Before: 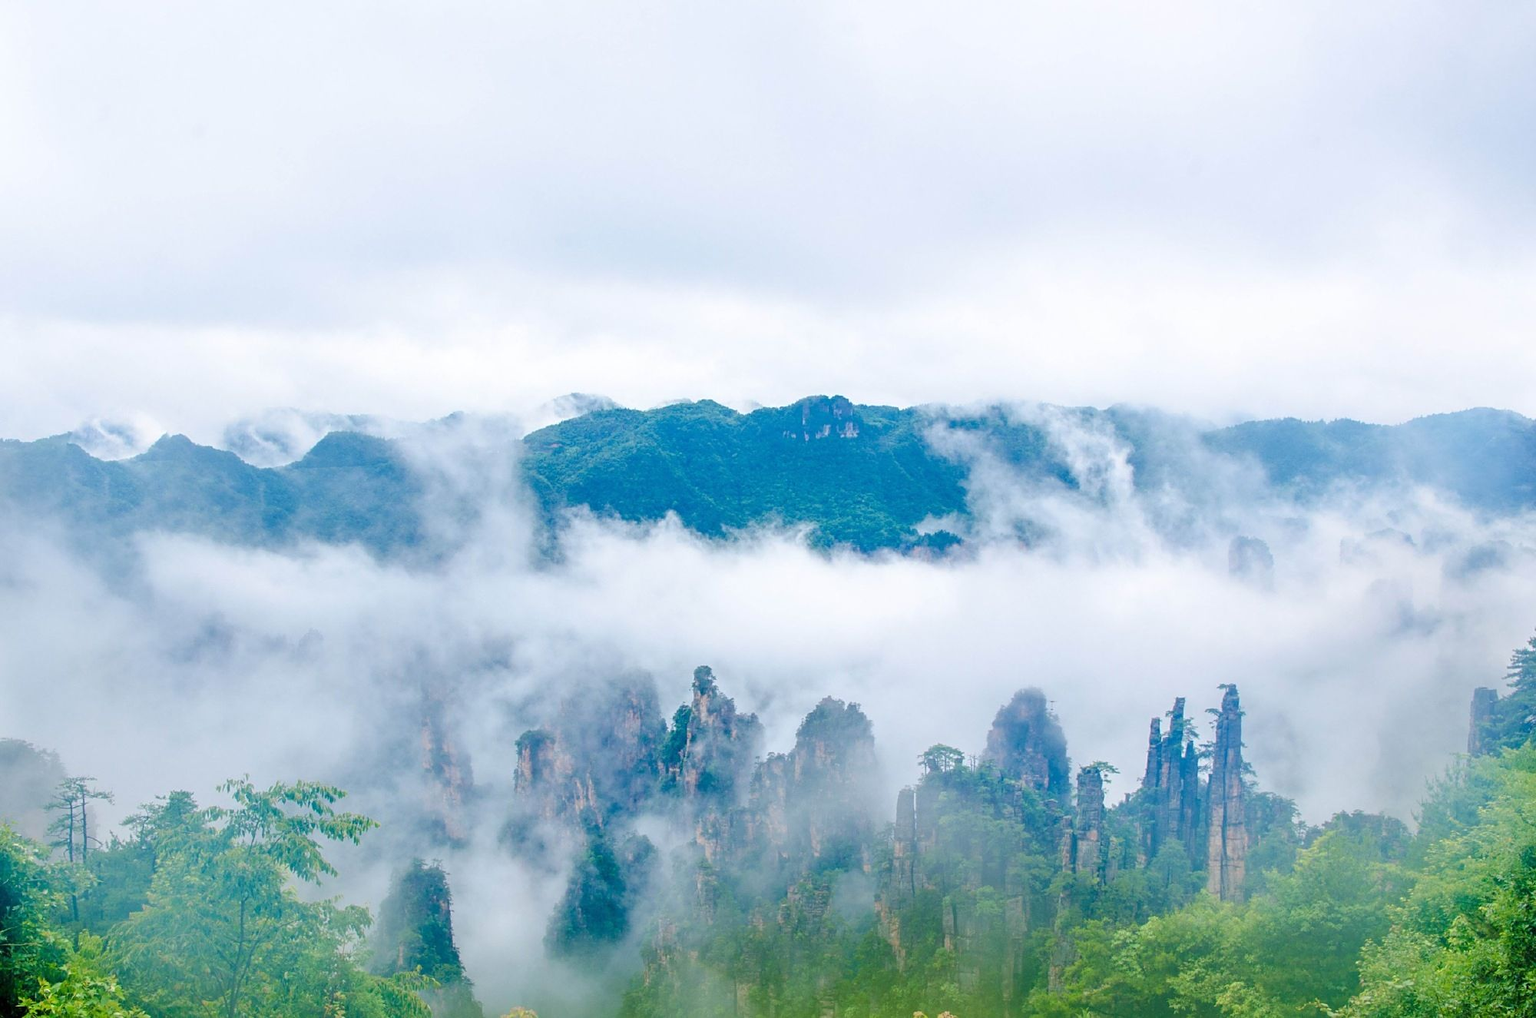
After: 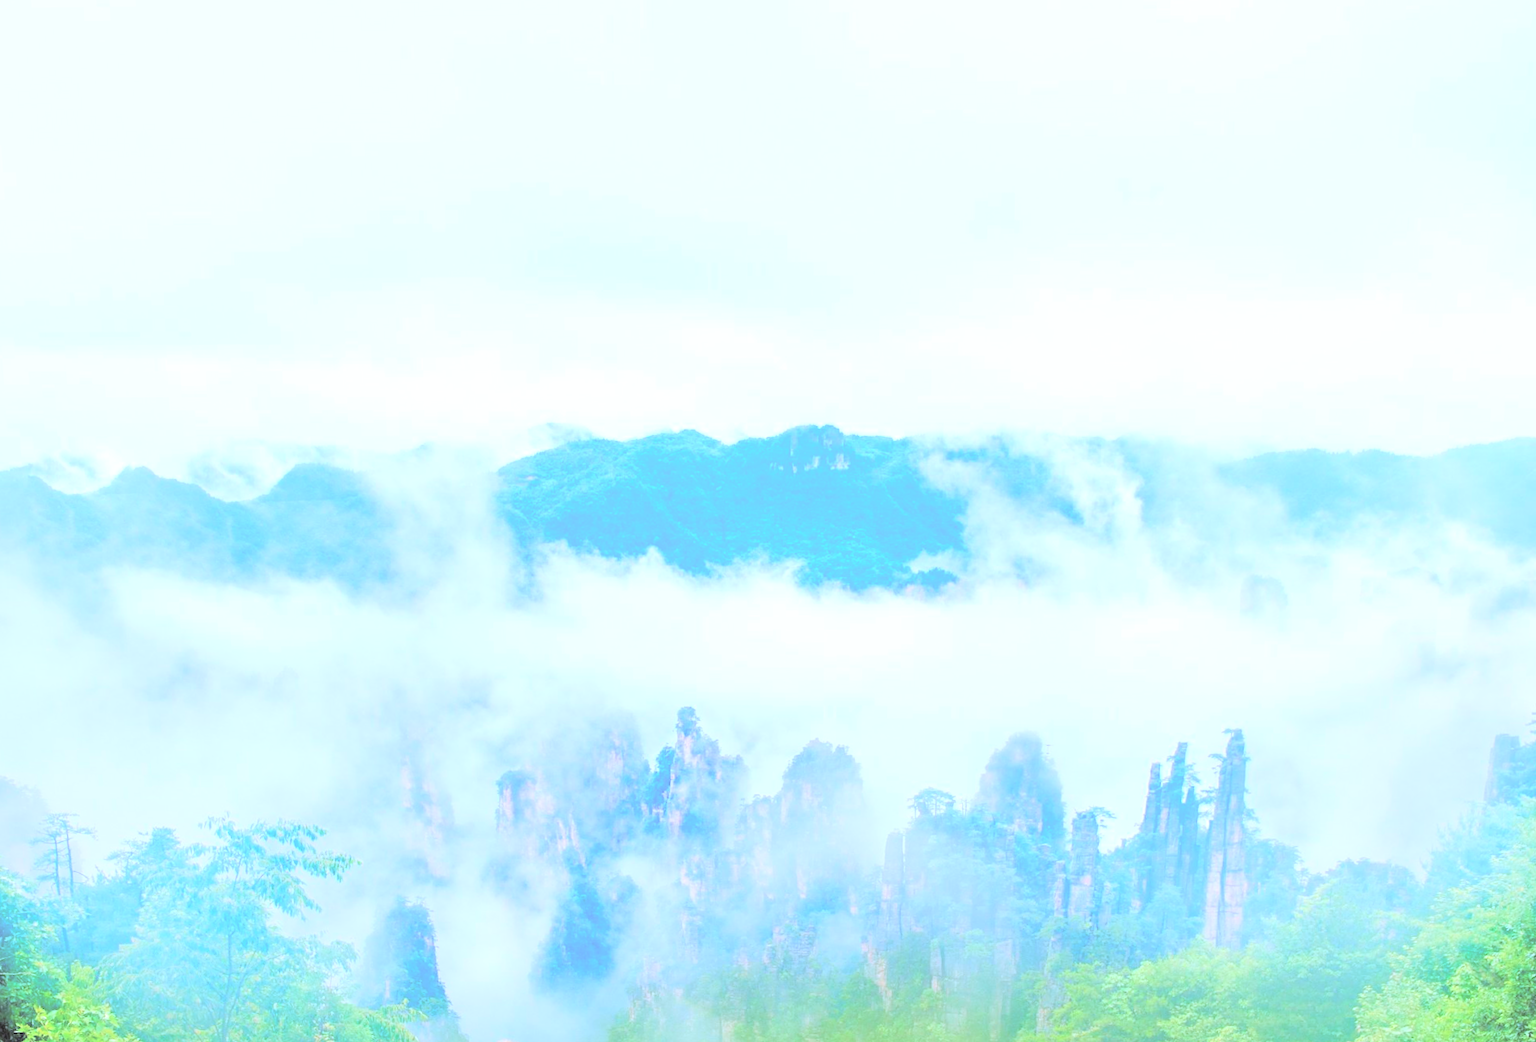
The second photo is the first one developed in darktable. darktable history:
exposure: black level correction 0, exposure 0.6 EV, compensate highlight preservation false
color calibration: illuminant as shot in camera, x 0.379, y 0.396, temperature 4138.76 K
rotate and perspective: rotation 0.074°, lens shift (vertical) 0.096, lens shift (horizontal) -0.041, crop left 0.043, crop right 0.952, crop top 0.024, crop bottom 0.979
contrast brightness saturation: brightness 1
